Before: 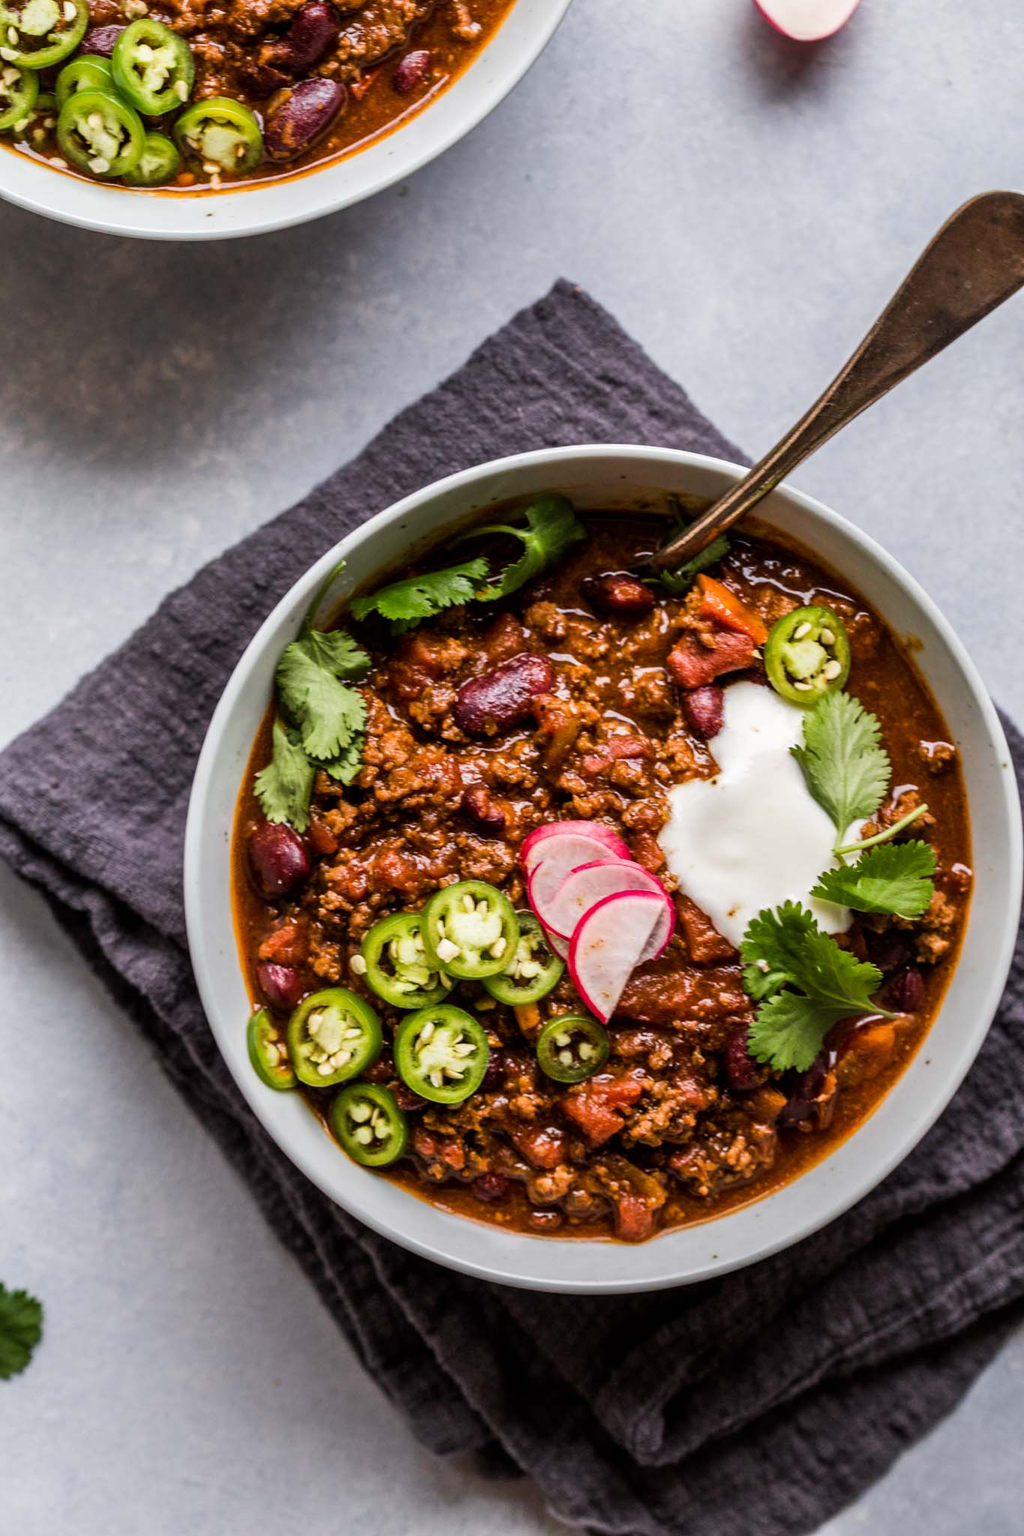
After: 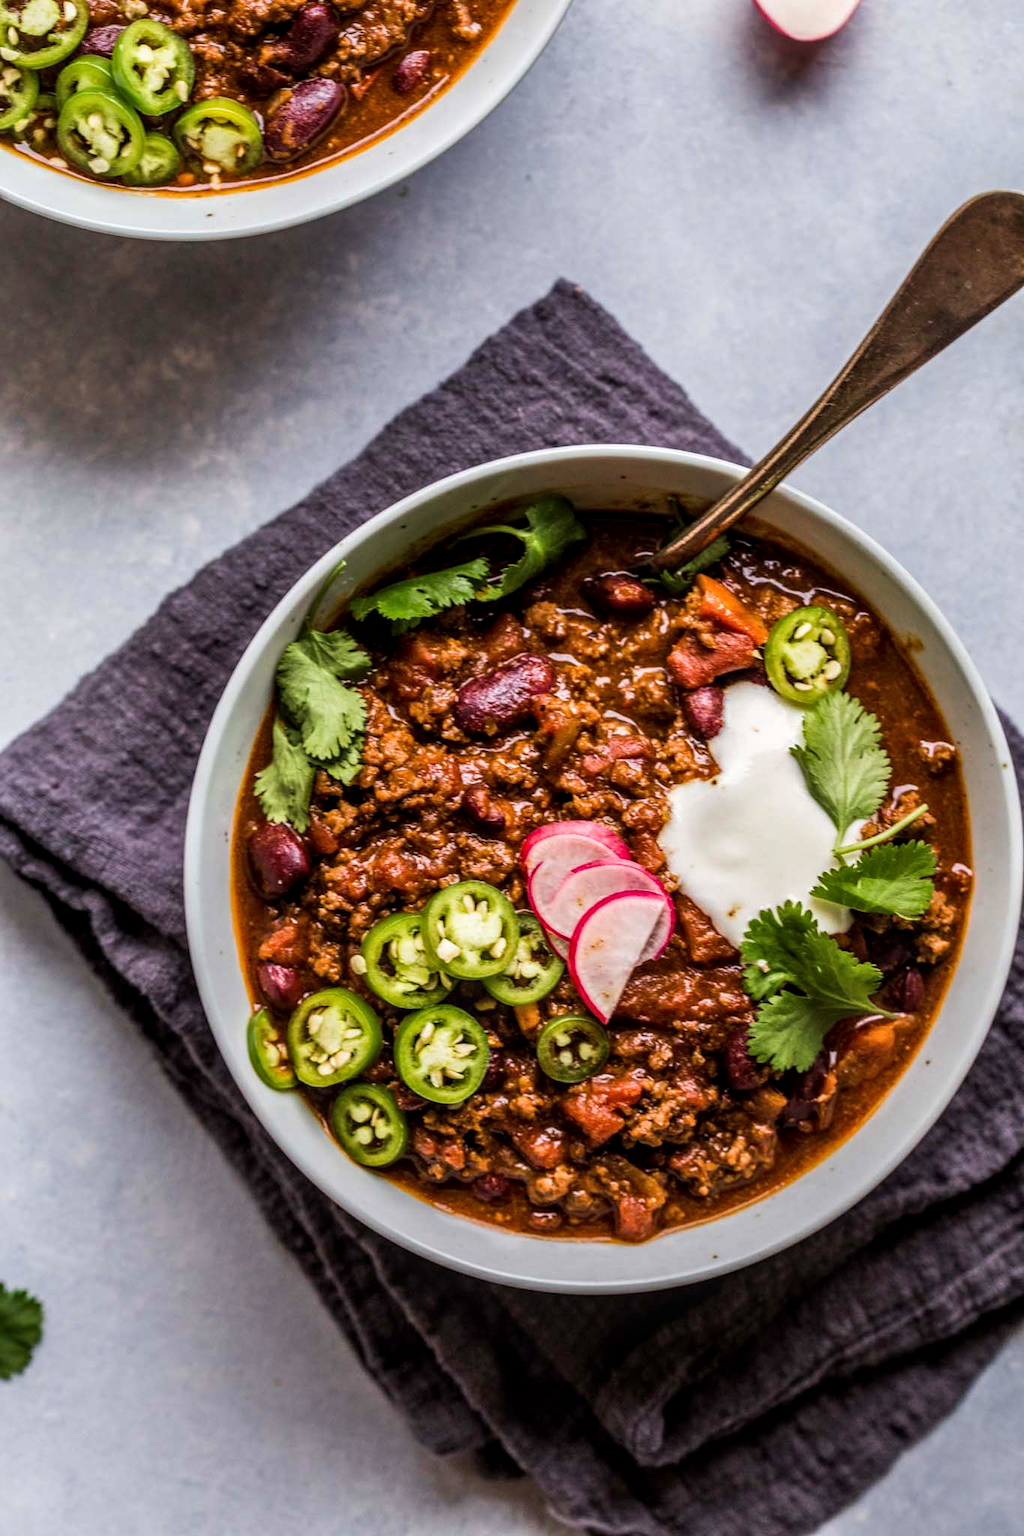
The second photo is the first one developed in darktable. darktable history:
local contrast: on, module defaults
velvia: on, module defaults
